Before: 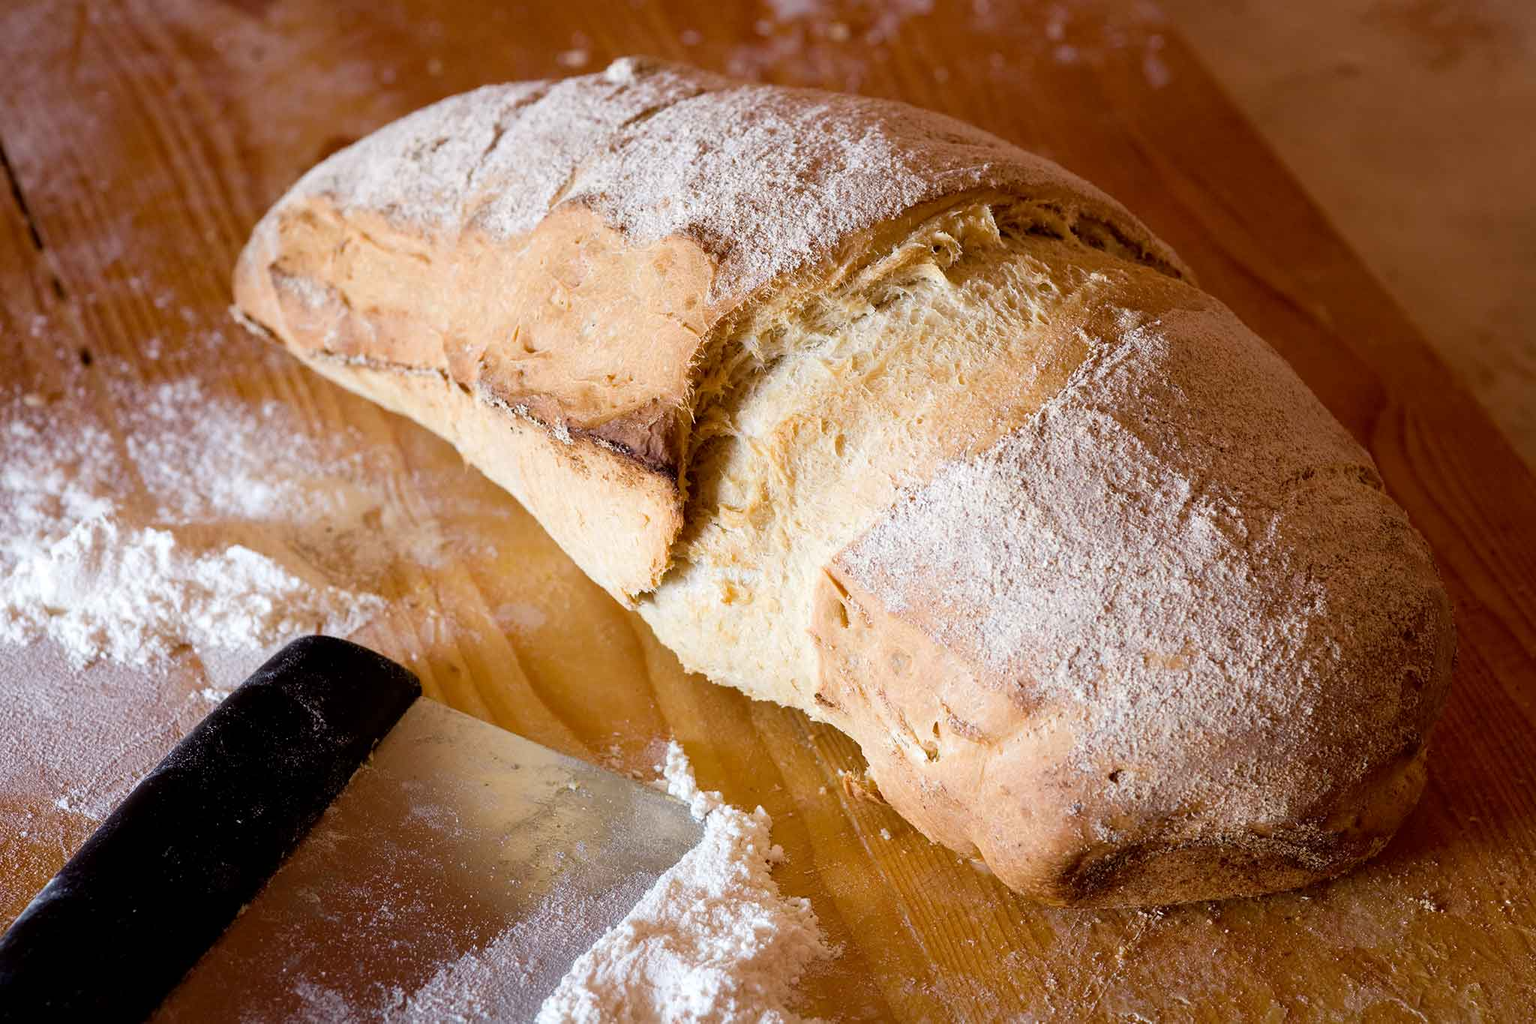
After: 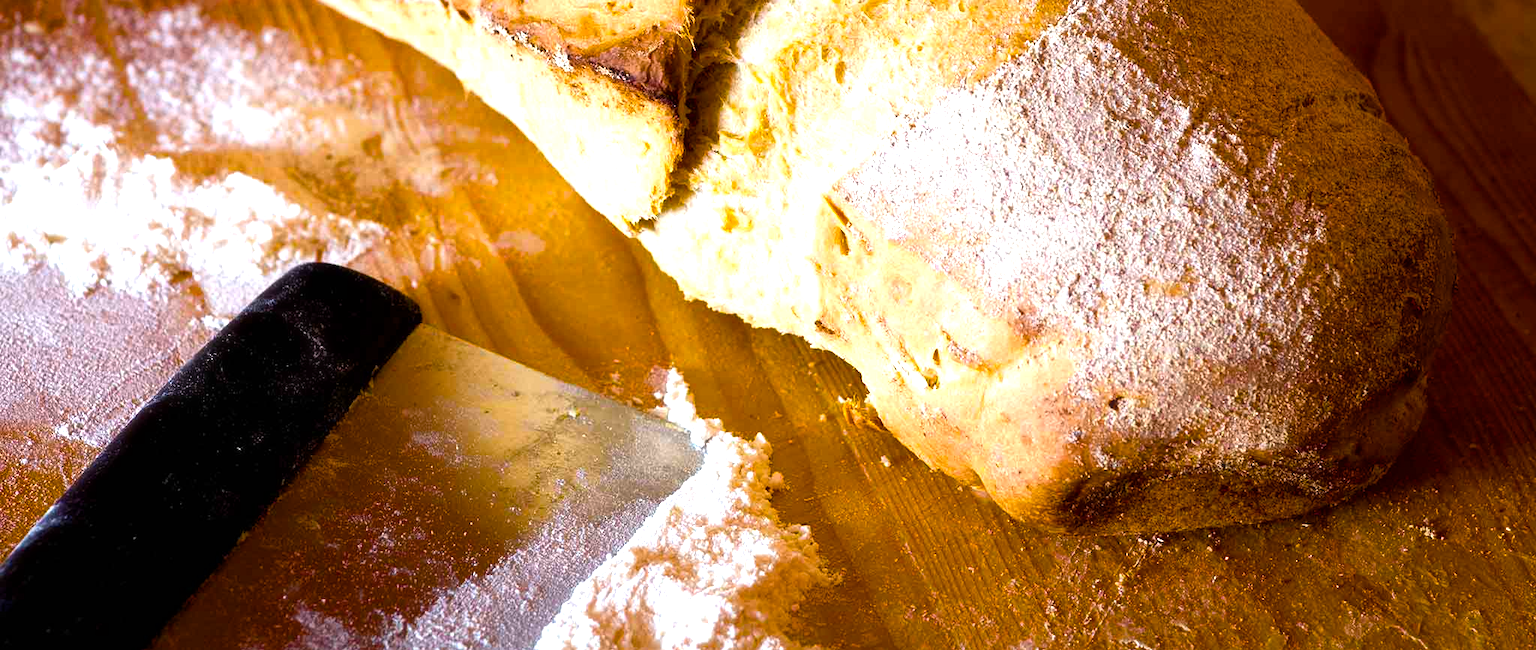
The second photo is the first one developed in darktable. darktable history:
color balance rgb: linear chroma grading › global chroma 9%, perceptual saturation grading › global saturation 36%, perceptual saturation grading › shadows 35%, perceptual brilliance grading › global brilliance 21.21%, perceptual brilliance grading › shadows -35%, global vibrance 21.21%
haze removal: strength -0.05
crop and rotate: top 36.435%
